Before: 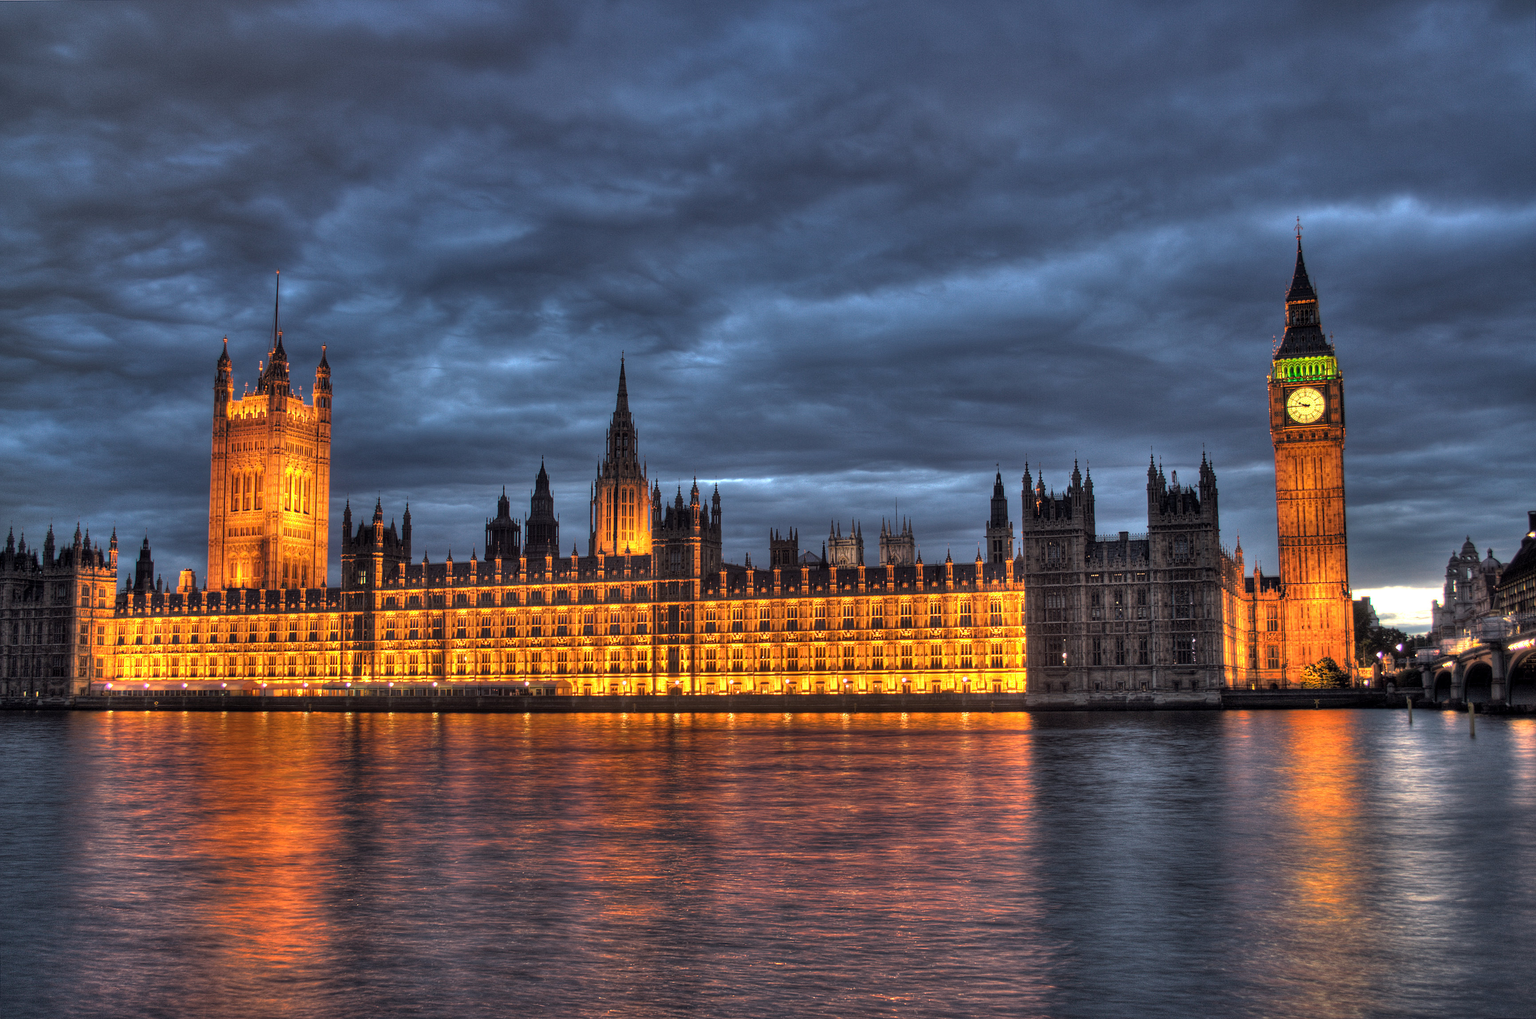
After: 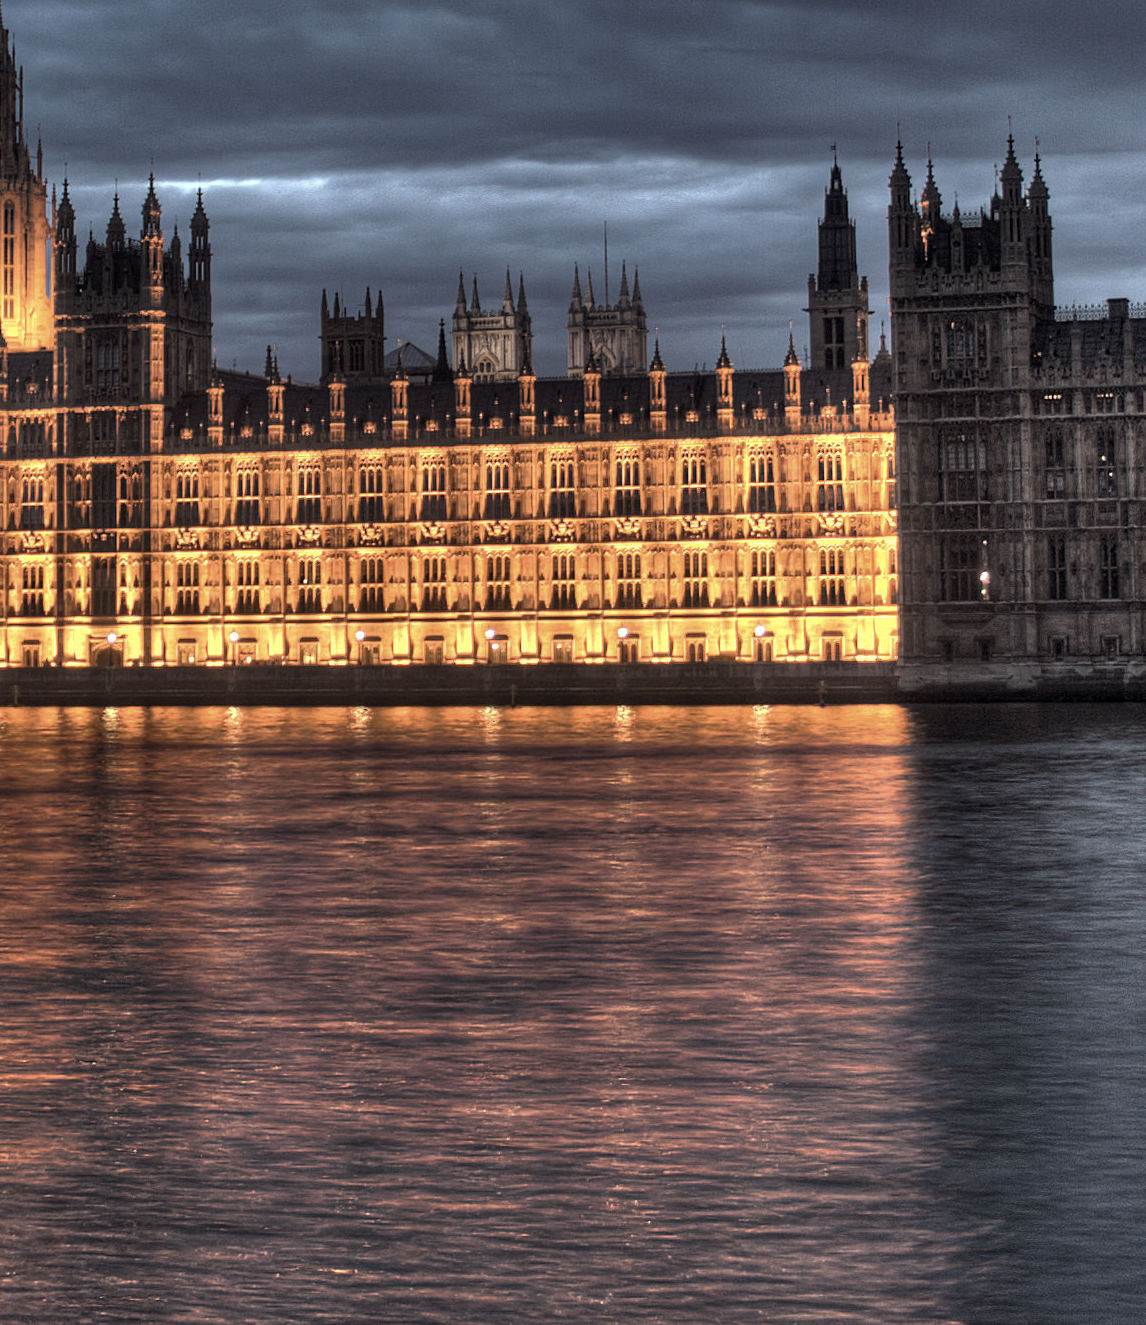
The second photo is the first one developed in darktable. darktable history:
crop: left 40.878%, top 39.176%, right 25.993%, bottom 3.081%
contrast brightness saturation: contrast 0.1, saturation -0.36
